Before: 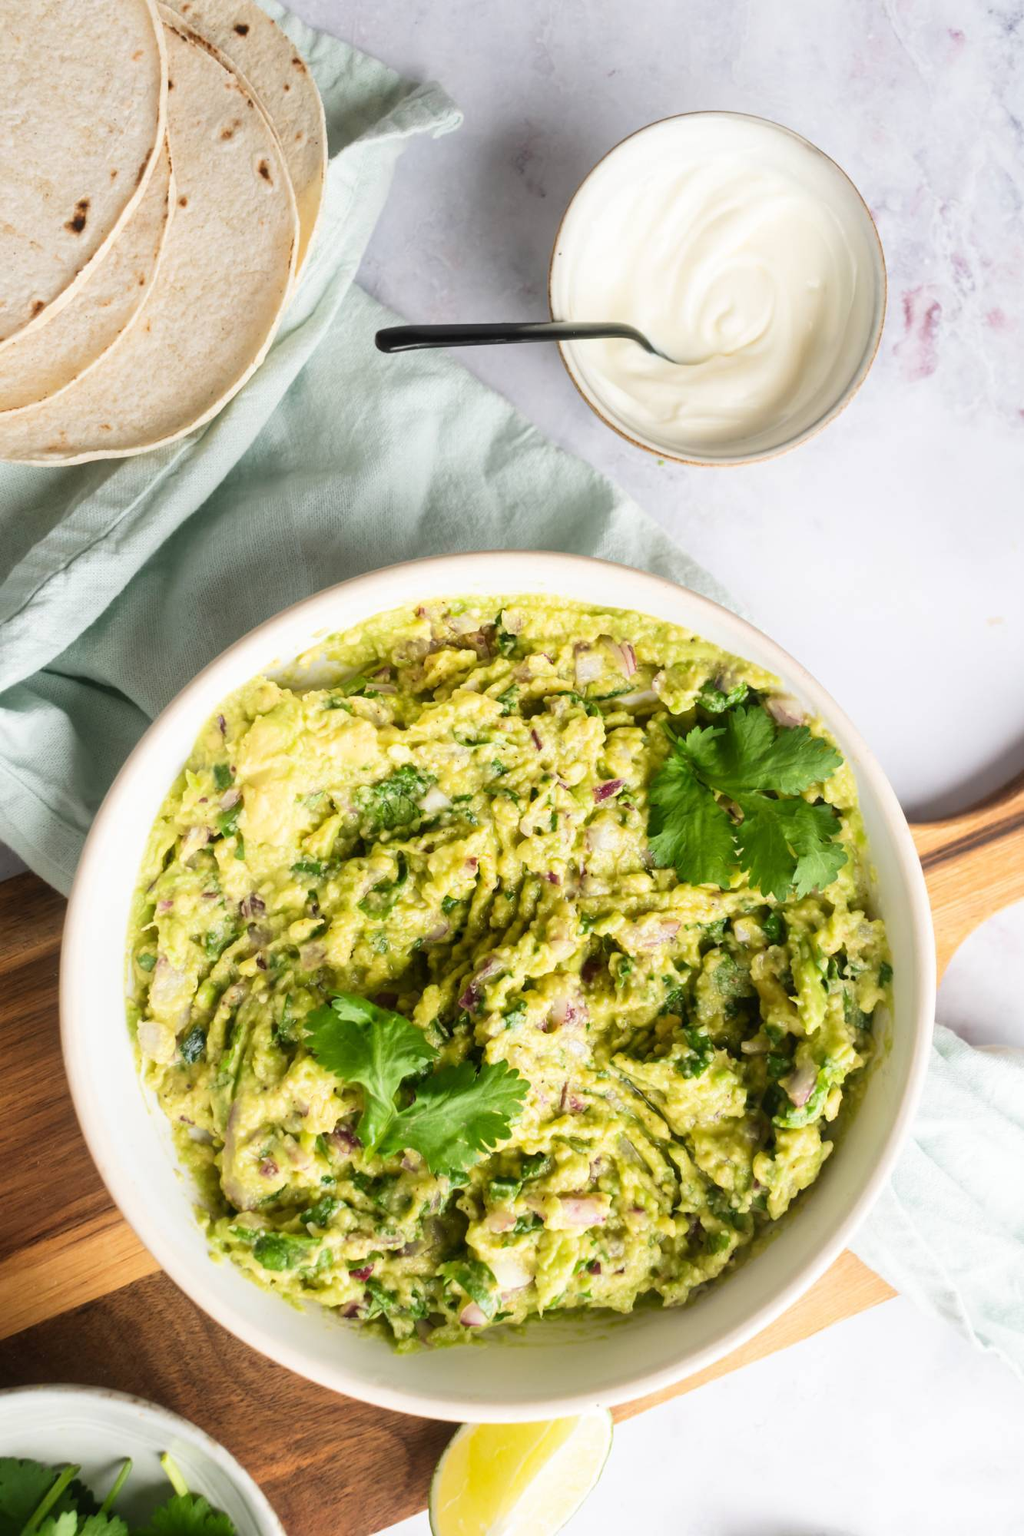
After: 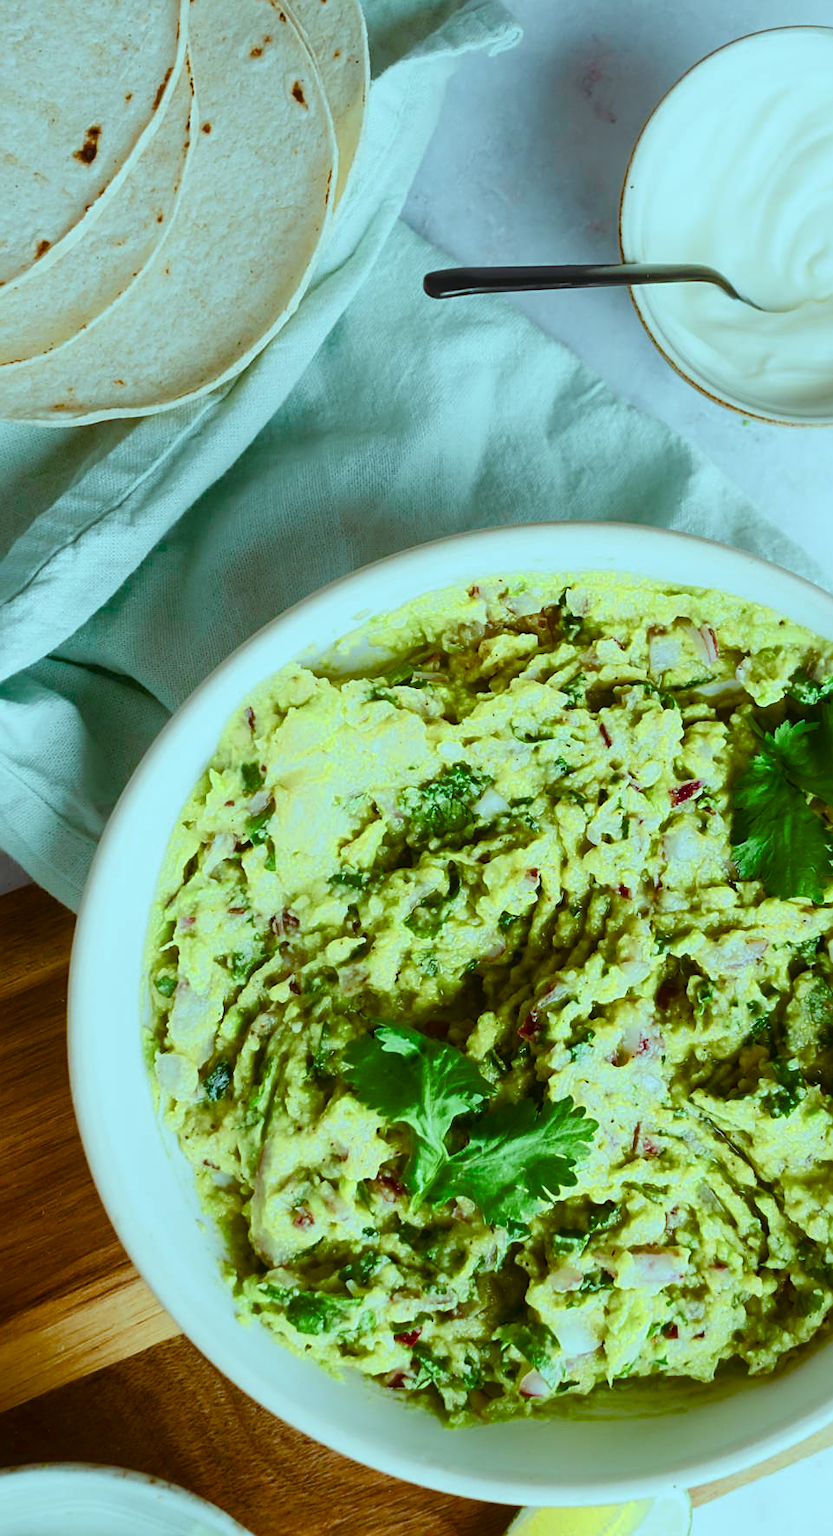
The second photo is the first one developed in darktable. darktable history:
crop: top 5.787%, right 27.855%, bottom 5.574%
color balance rgb: shadows lift › luminance -20.4%, highlights gain › luminance -32.984%, highlights gain › chroma 5.719%, highlights gain › hue 220.48°, global offset › luminance 0.473%, global offset › hue 169.05°, linear chroma grading › global chroma 14.562%, perceptual saturation grading › global saturation 24.6%, perceptual saturation grading › highlights -50.617%, perceptual saturation grading › mid-tones 19.217%, perceptual saturation grading › shadows 62.206%, saturation formula JzAzBz (2021)
sharpen: on, module defaults
